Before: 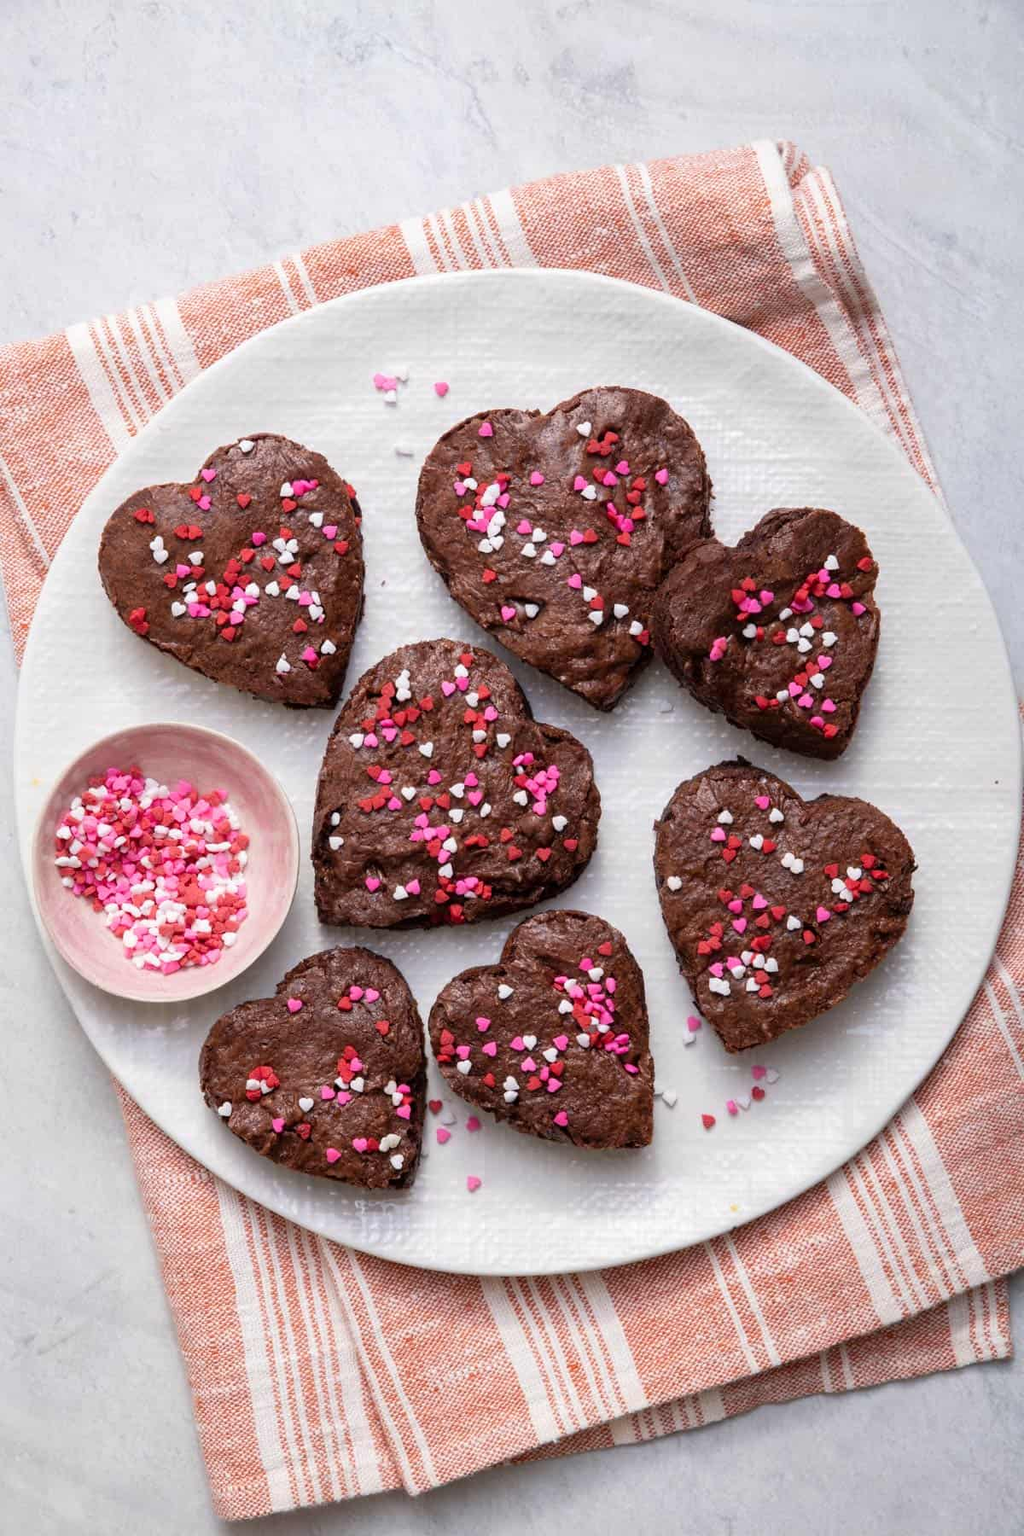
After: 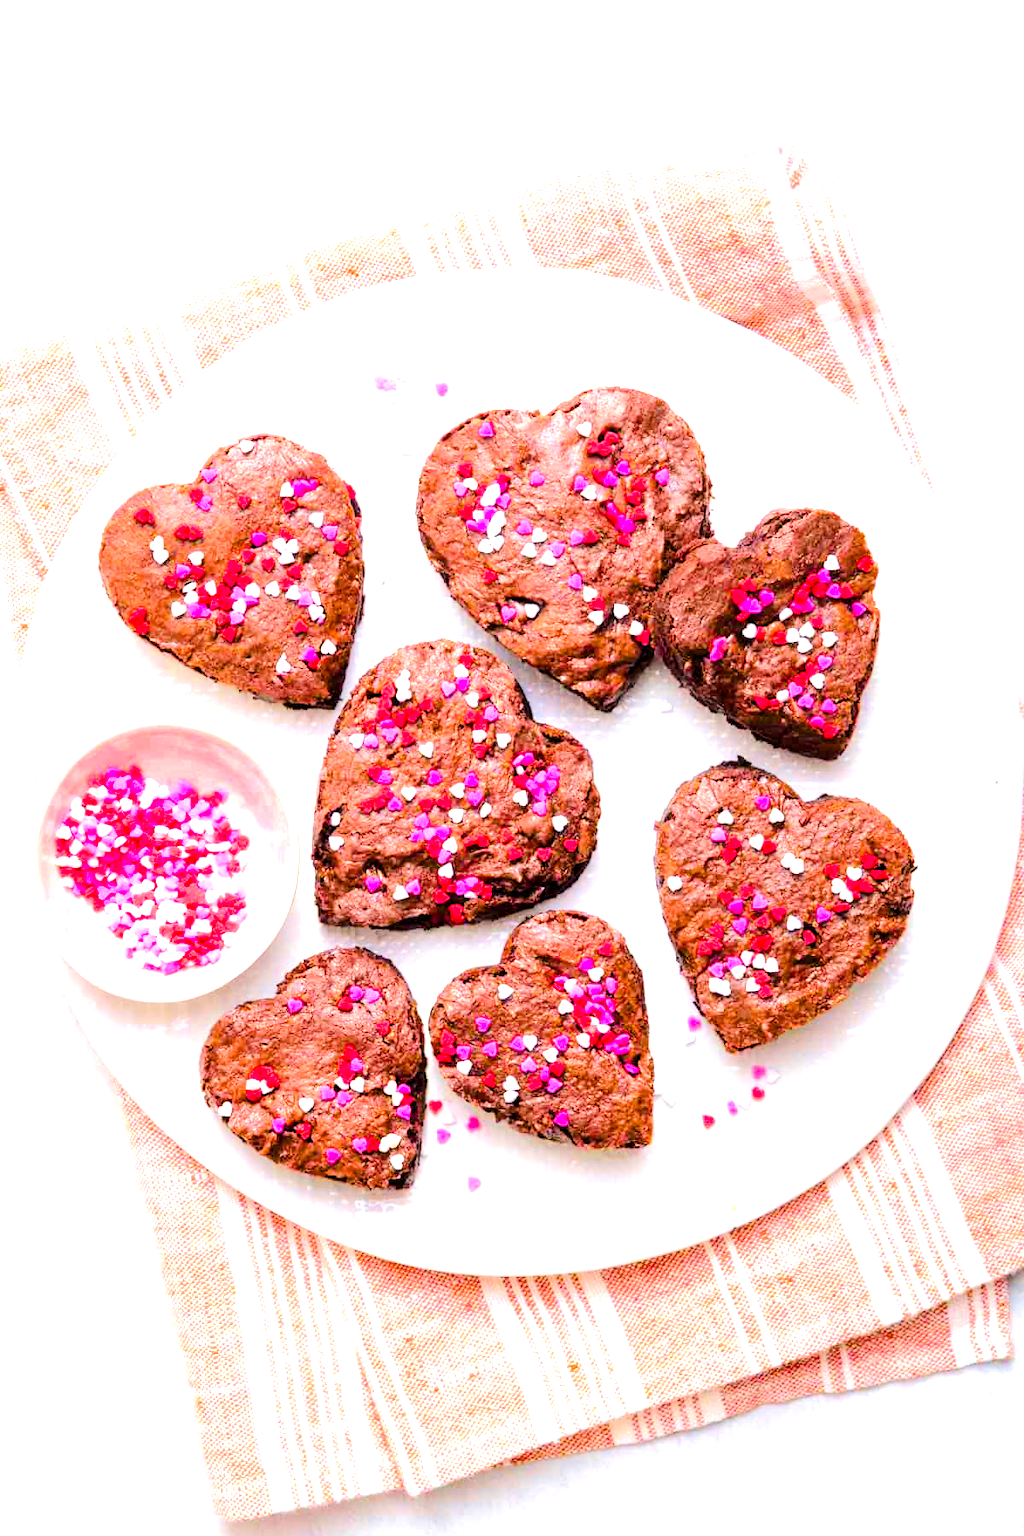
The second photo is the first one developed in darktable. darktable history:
color balance rgb: shadows lift › chroma 3.121%, shadows lift › hue 243.21°, highlights gain › luminance 14.872%, perceptual saturation grading › global saturation 36.469%, perceptual saturation grading › shadows 36.138%
exposure: black level correction 0.001, exposure 1.129 EV, compensate highlight preservation false
tone equalizer: -7 EV 0.161 EV, -6 EV 0.586 EV, -5 EV 1.15 EV, -4 EV 1.32 EV, -3 EV 1.13 EV, -2 EV 0.6 EV, -1 EV 0.165 EV, edges refinement/feathering 500, mask exposure compensation -1.57 EV, preserve details no
